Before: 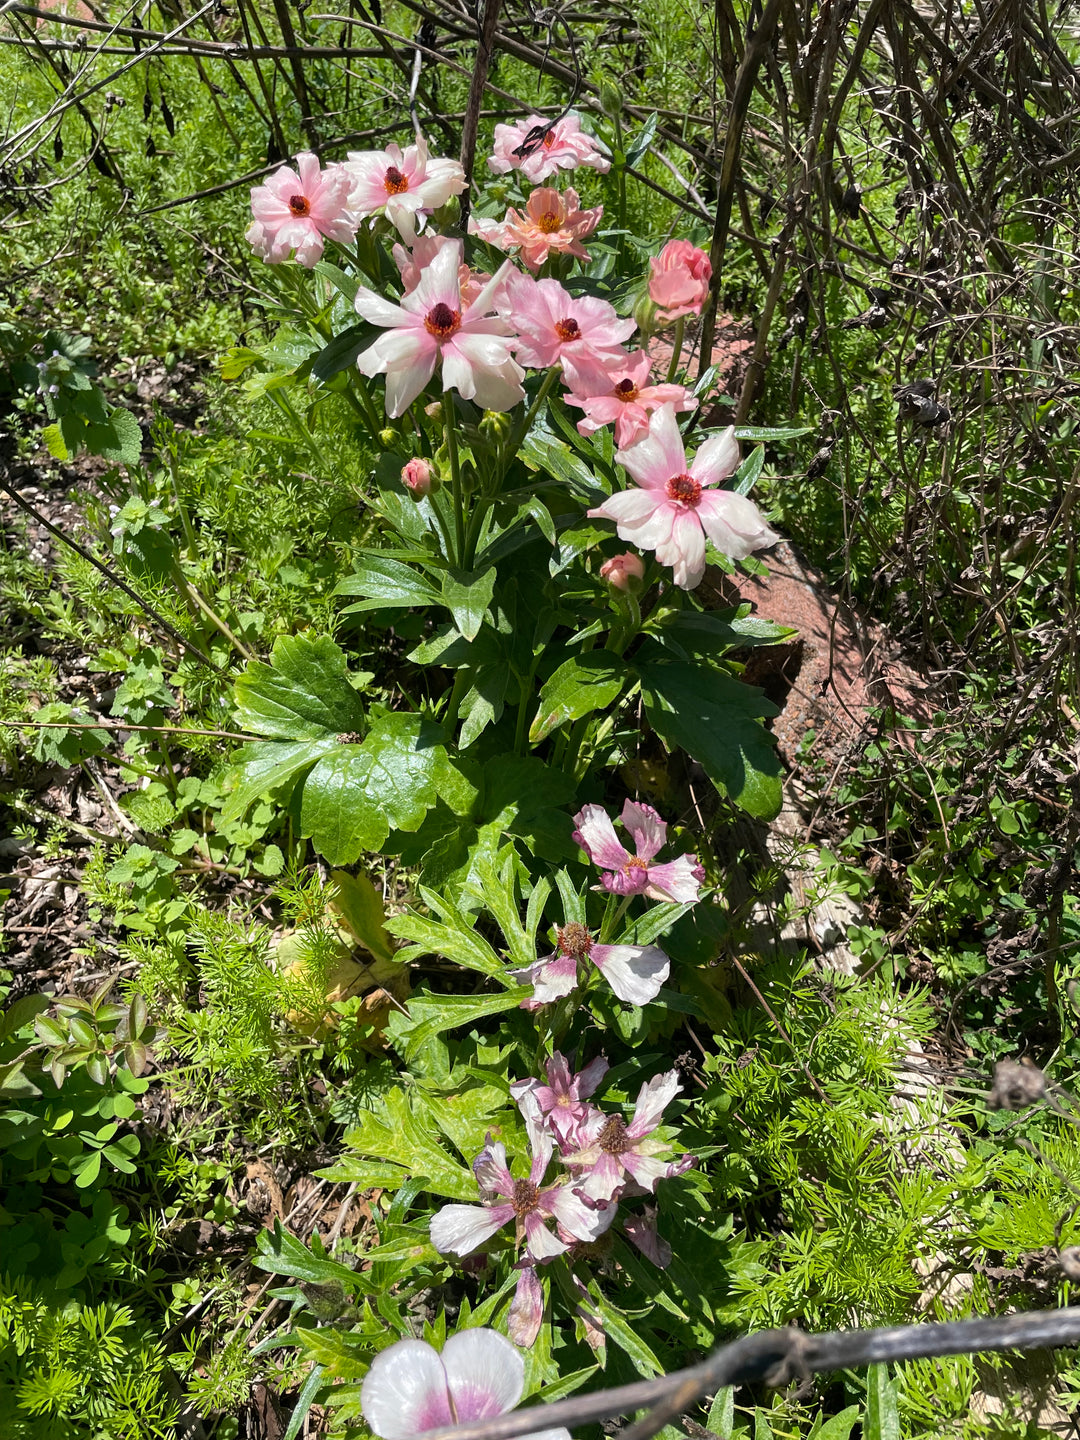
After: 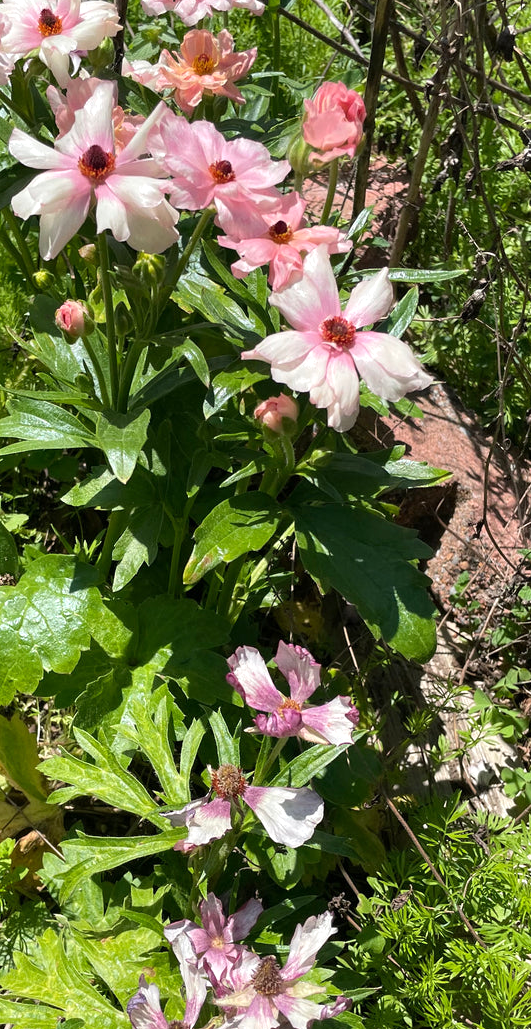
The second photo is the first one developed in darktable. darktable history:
exposure: exposure 0.195 EV, compensate exposure bias true, compensate highlight preservation false
crop: left 32.096%, top 10.973%, right 18.694%, bottom 17.531%
